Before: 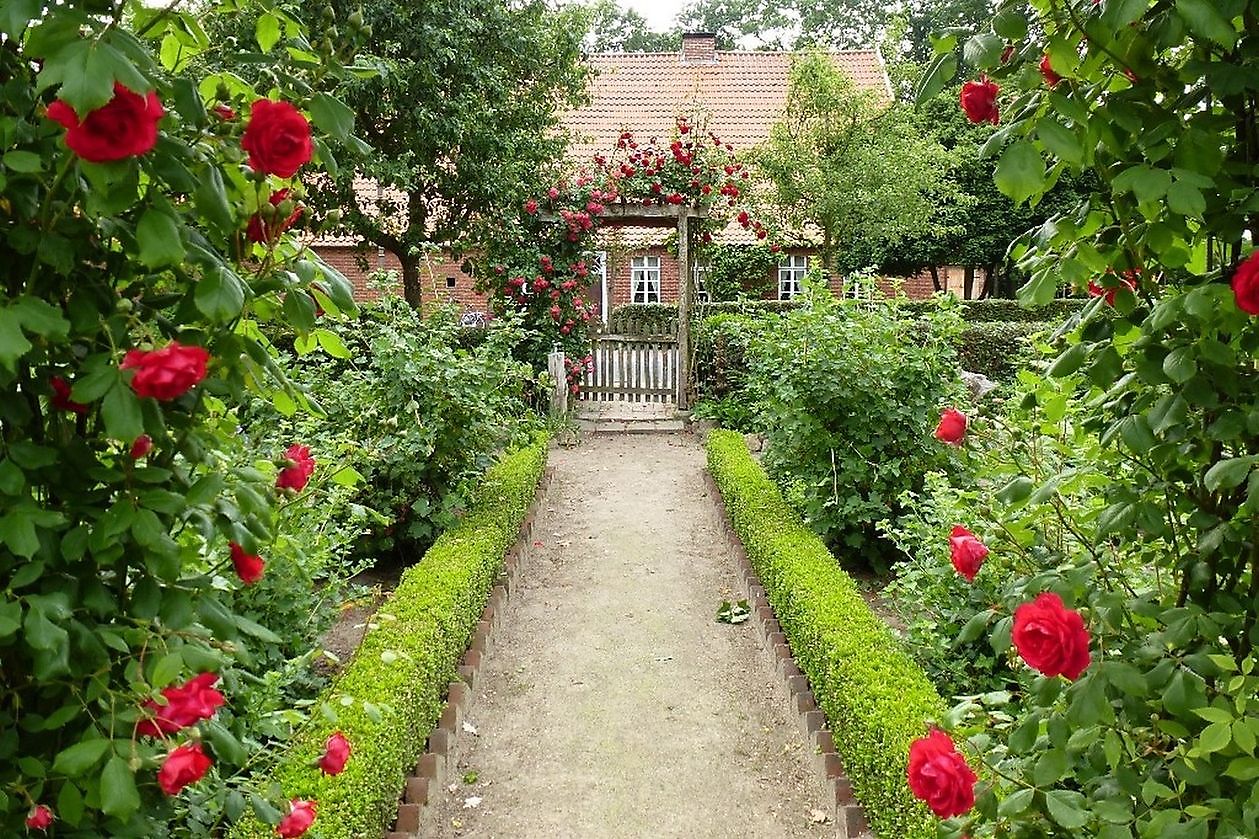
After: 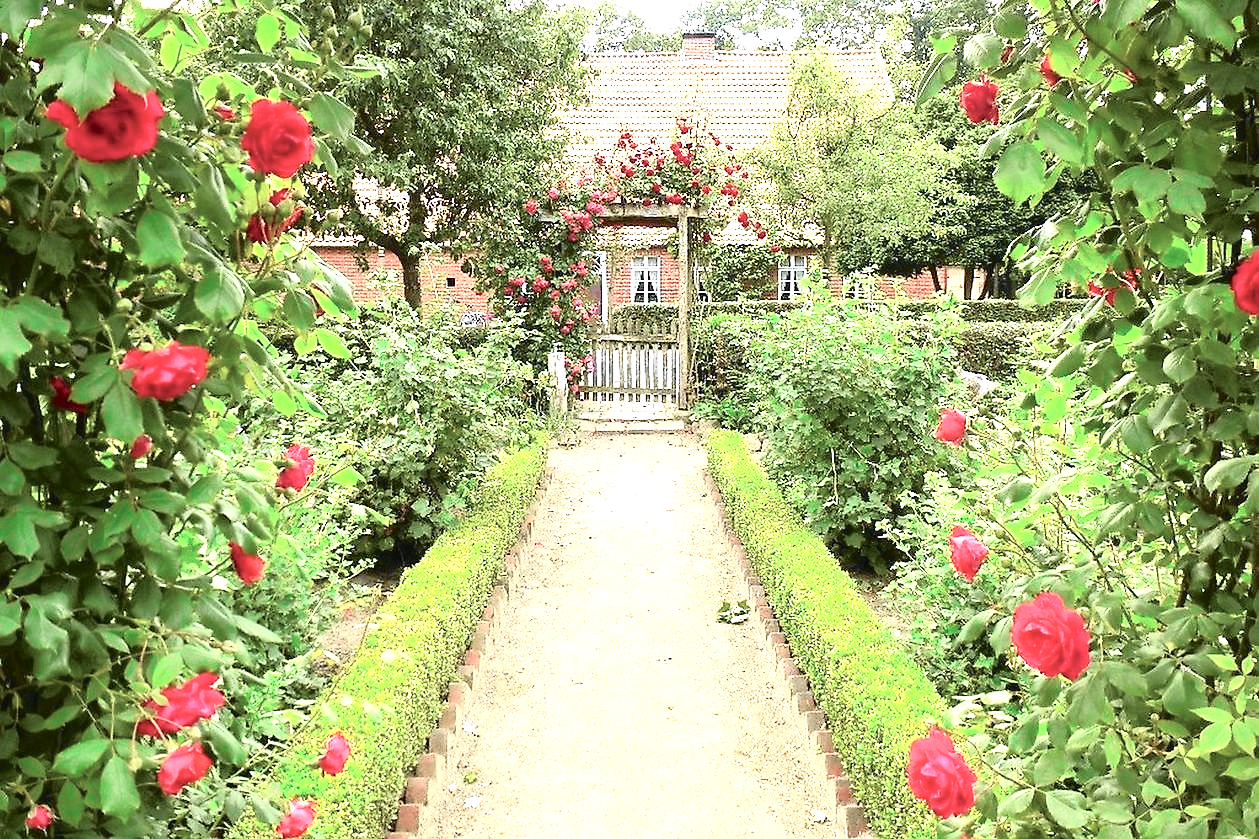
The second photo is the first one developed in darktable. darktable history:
exposure: black level correction 0, exposure 1.45 EV, compensate exposure bias true, compensate highlight preservation false
tone curve: curves: ch0 [(0, 0.009) (0.105, 0.08) (0.195, 0.18) (0.283, 0.316) (0.384, 0.434) (0.485, 0.531) (0.638, 0.69) (0.81, 0.872) (1, 0.977)]; ch1 [(0, 0) (0.161, 0.092) (0.35, 0.33) (0.379, 0.401) (0.456, 0.469) (0.502, 0.5) (0.525, 0.514) (0.586, 0.604) (0.642, 0.645) (0.858, 0.817) (1, 0.942)]; ch2 [(0, 0) (0.371, 0.362) (0.437, 0.437) (0.48, 0.49) (0.53, 0.515) (0.56, 0.571) (0.622, 0.606) (0.881, 0.795) (1, 0.929)], color space Lab, independent channels, preserve colors none
